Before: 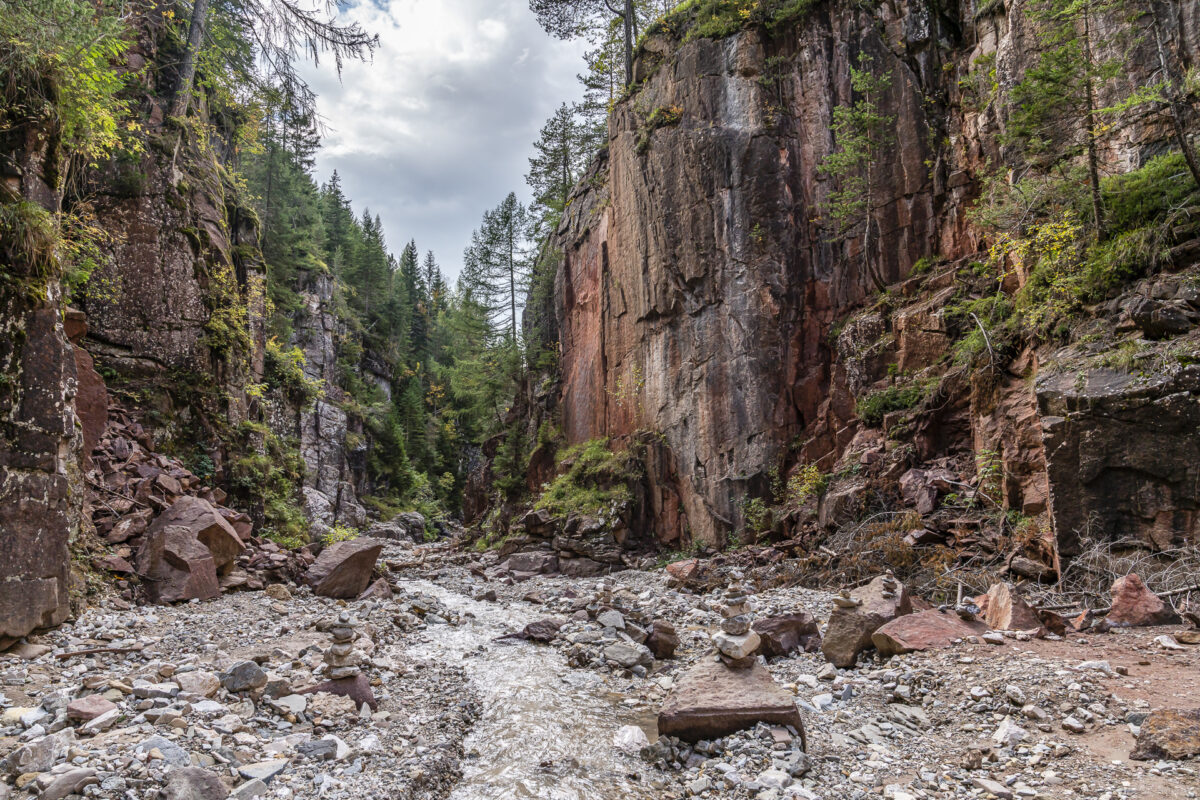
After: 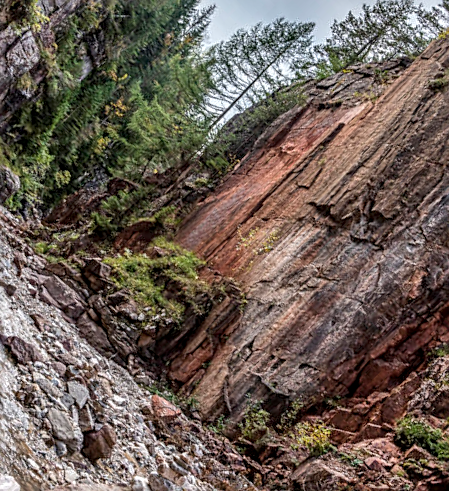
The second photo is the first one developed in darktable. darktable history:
sharpen: amount 0.564
crop and rotate: angle -45.72°, top 16.144%, right 0.894%, bottom 11.694%
local contrast: on, module defaults
shadows and highlights: soften with gaussian
